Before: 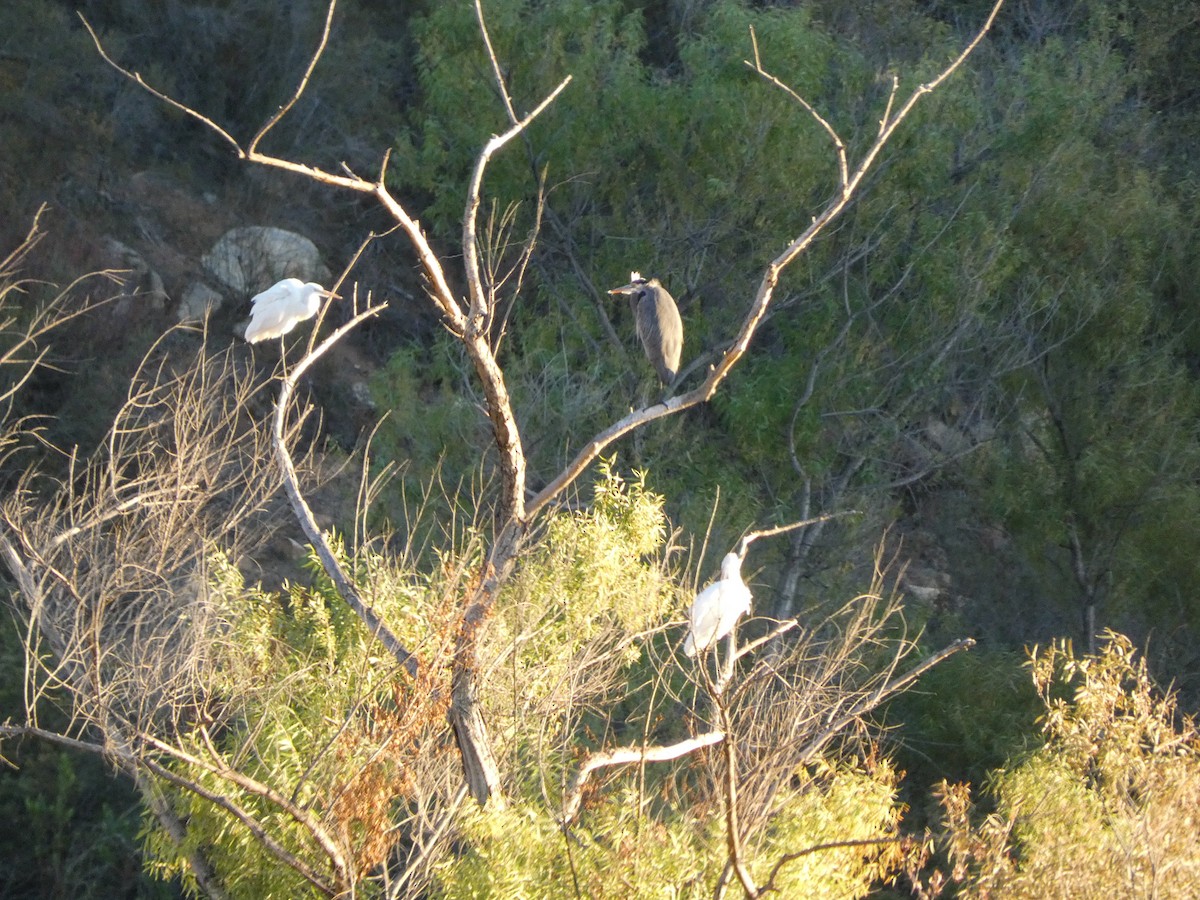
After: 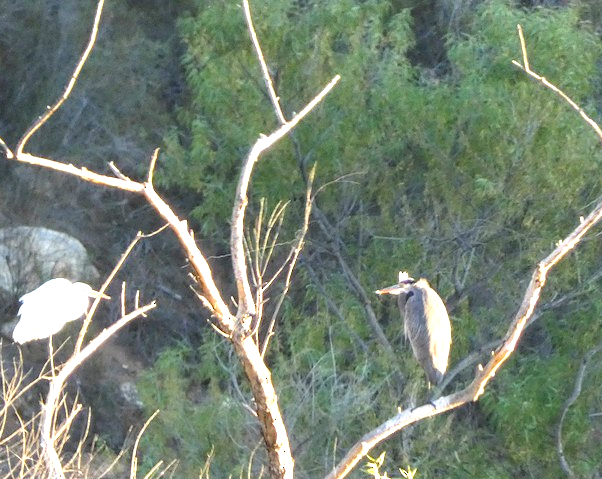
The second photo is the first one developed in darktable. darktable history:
exposure: exposure 1.274 EV, compensate highlight preservation false
crop: left 19.416%, right 30.372%, bottom 46.681%
